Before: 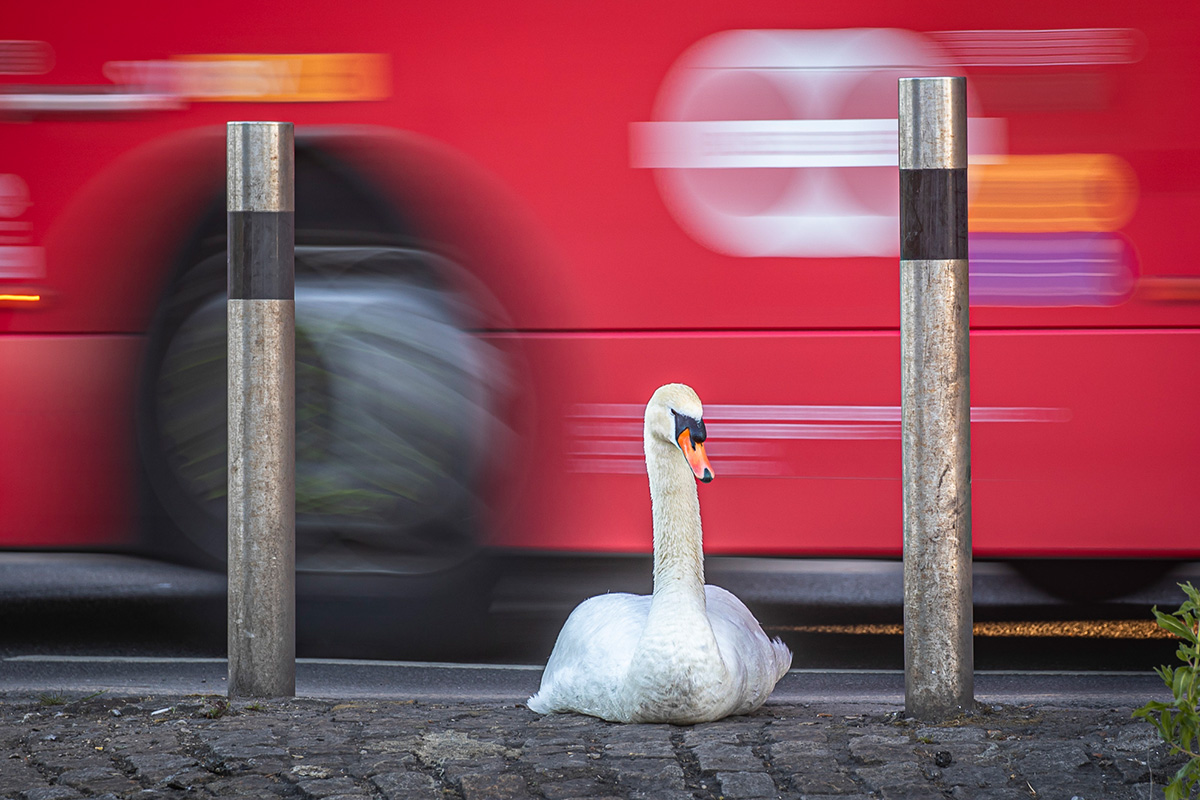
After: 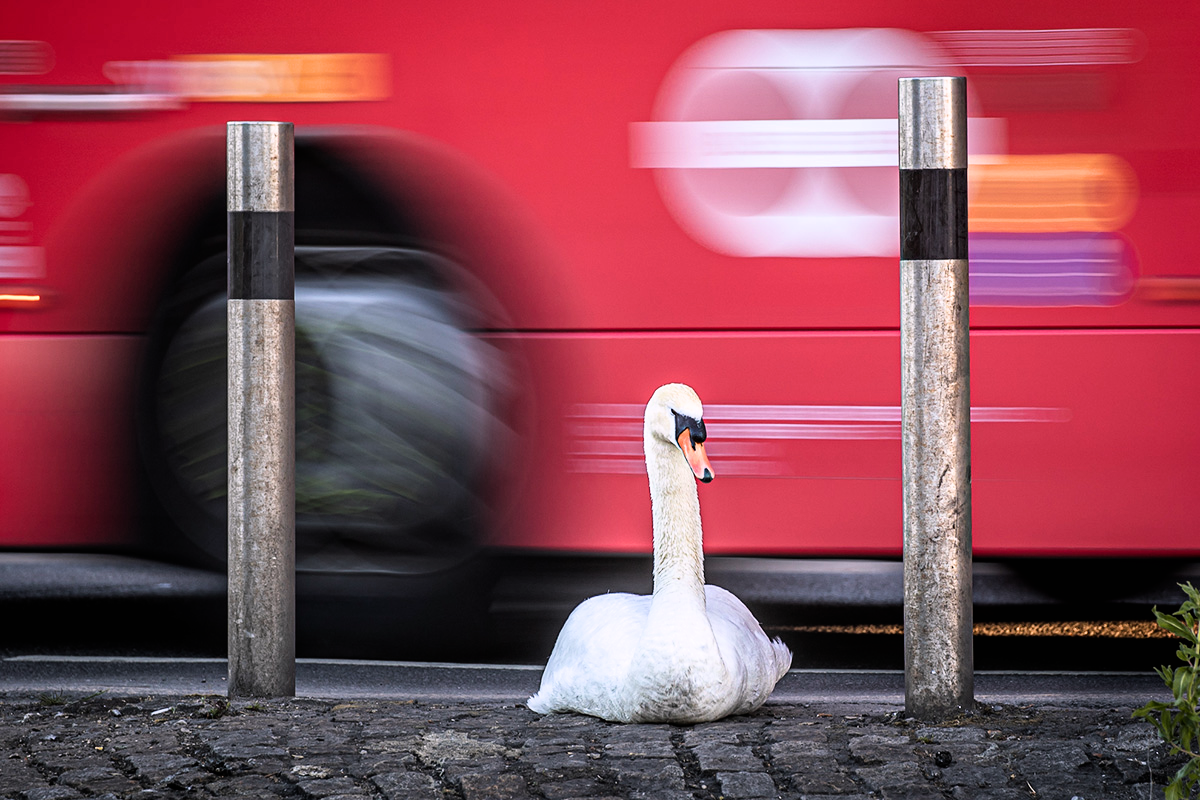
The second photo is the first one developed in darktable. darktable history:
color balance rgb: highlights gain › chroma 1.481%, highlights gain › hue 306.52°, perceptual saturation grading › global saturation 0.158%
filmic rgb: black relative exposure -6.51 EV, white relative exposure 2.43 EV, threshold 2.99 EV, target white luminance 99.92%, hardness 5.29, latitude 0.714%, contrast 1.422, highlights saturation mix 2.51%, enable highlight reconstruction true
tone equalizer: on, module defaults
